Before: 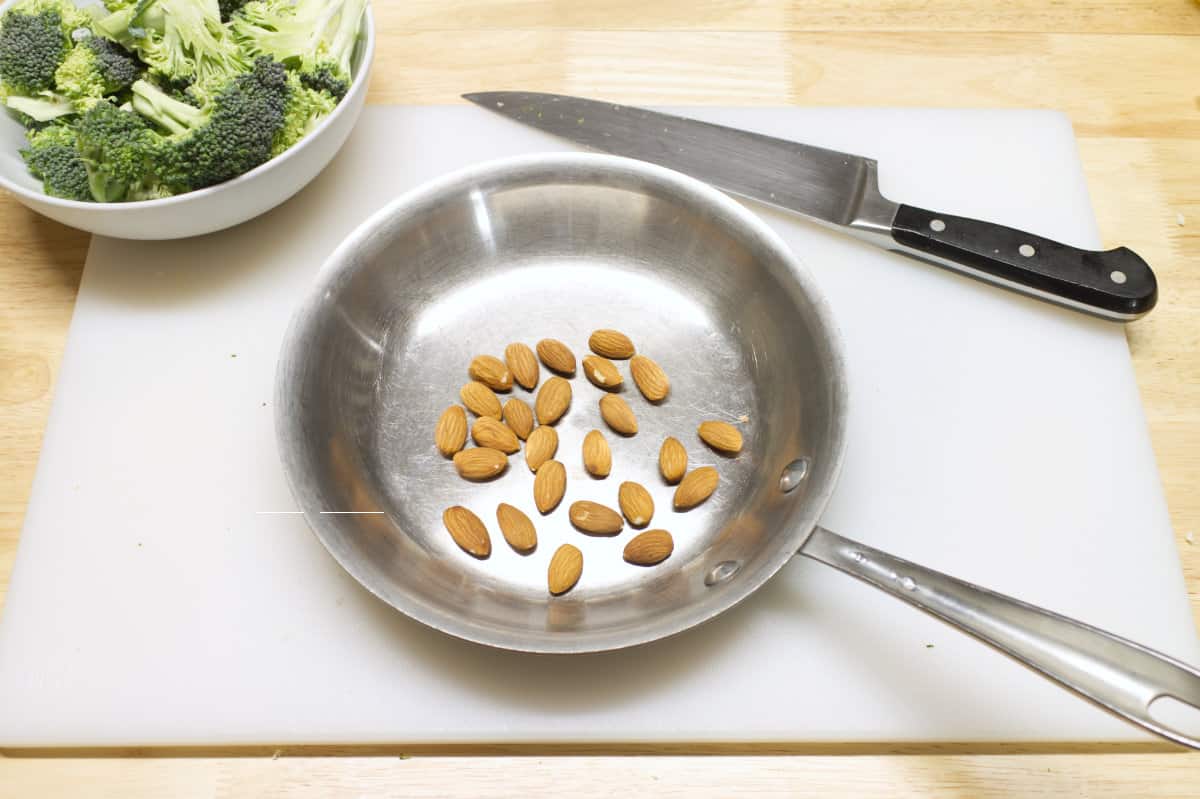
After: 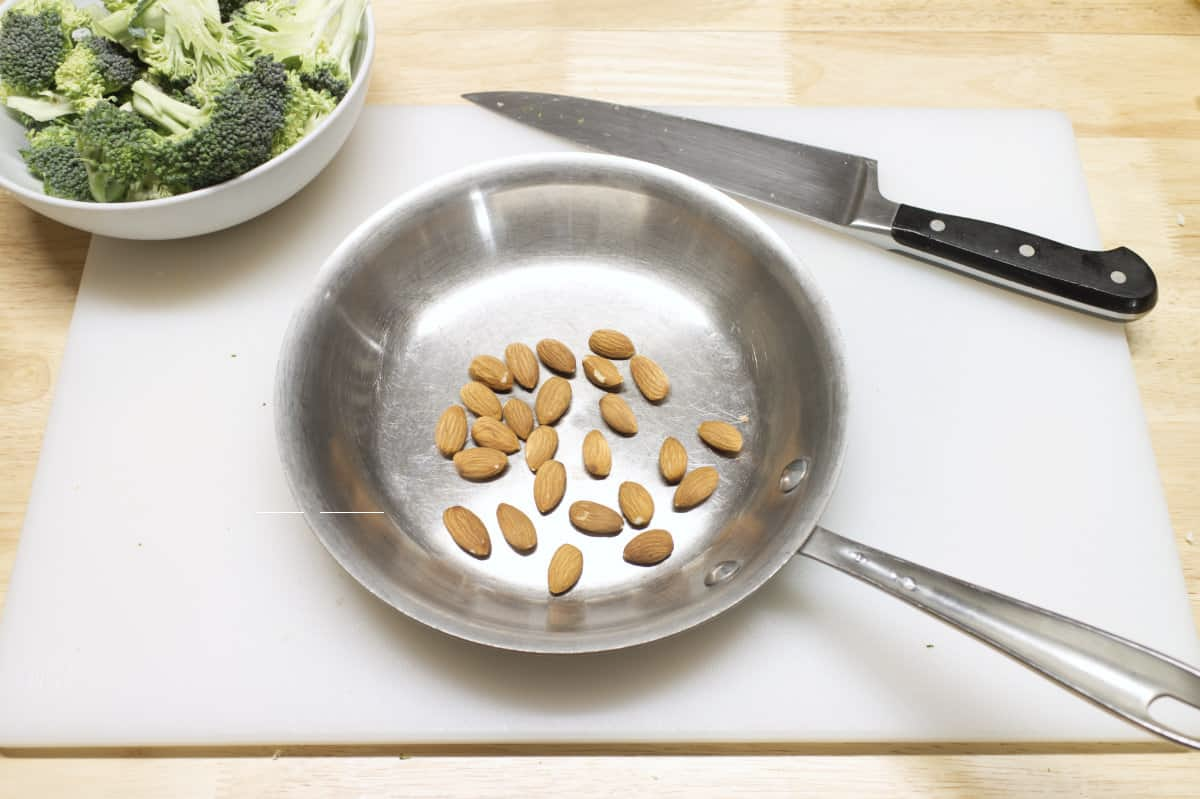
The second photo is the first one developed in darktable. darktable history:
color correction: highlights b* 0.042, saturation 0.807
